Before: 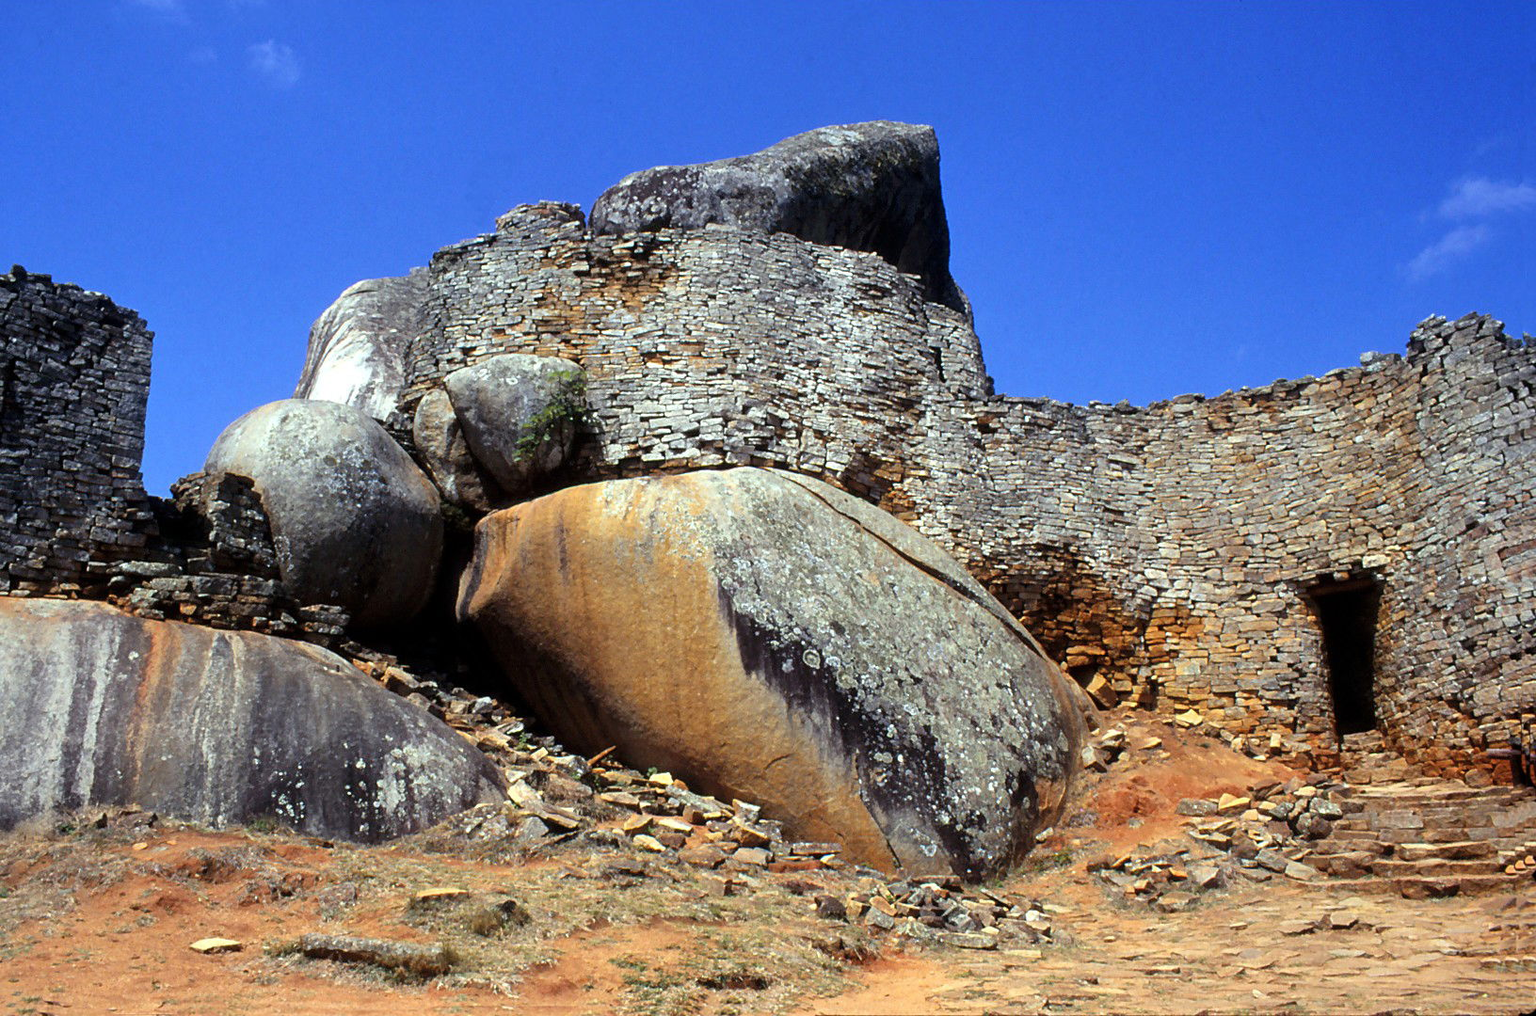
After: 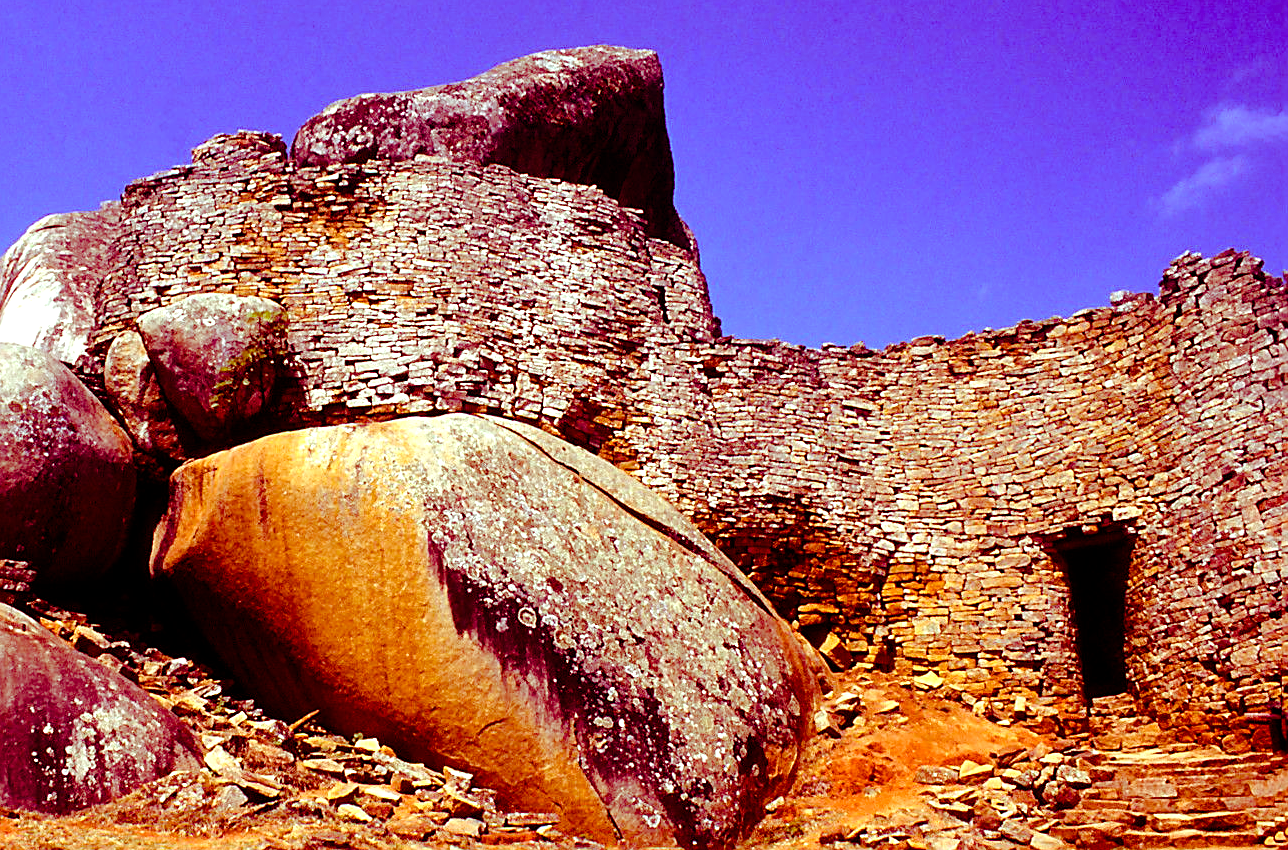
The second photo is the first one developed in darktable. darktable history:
color balance rgb: shadows lift › luminance -18.896%, shadows lift › chroma 35.107%, power › luminance 9.769%, power › chroma 2.805%, power › hue 58.7°, perceptual saturation grading › global saturation 0.188%, perceptual saturation grading › mid-tones 6.264%, perceptual saturation grading › shadows 71.981%, perceptual brilliance grading › highlights 9.905%, perceptual brilliance grading › mid-tones 5.703%
sharpen: on, module defaults
crop and rotate: left 20.581%, top 7.714%, right 0.441%, bottom 13.49%
